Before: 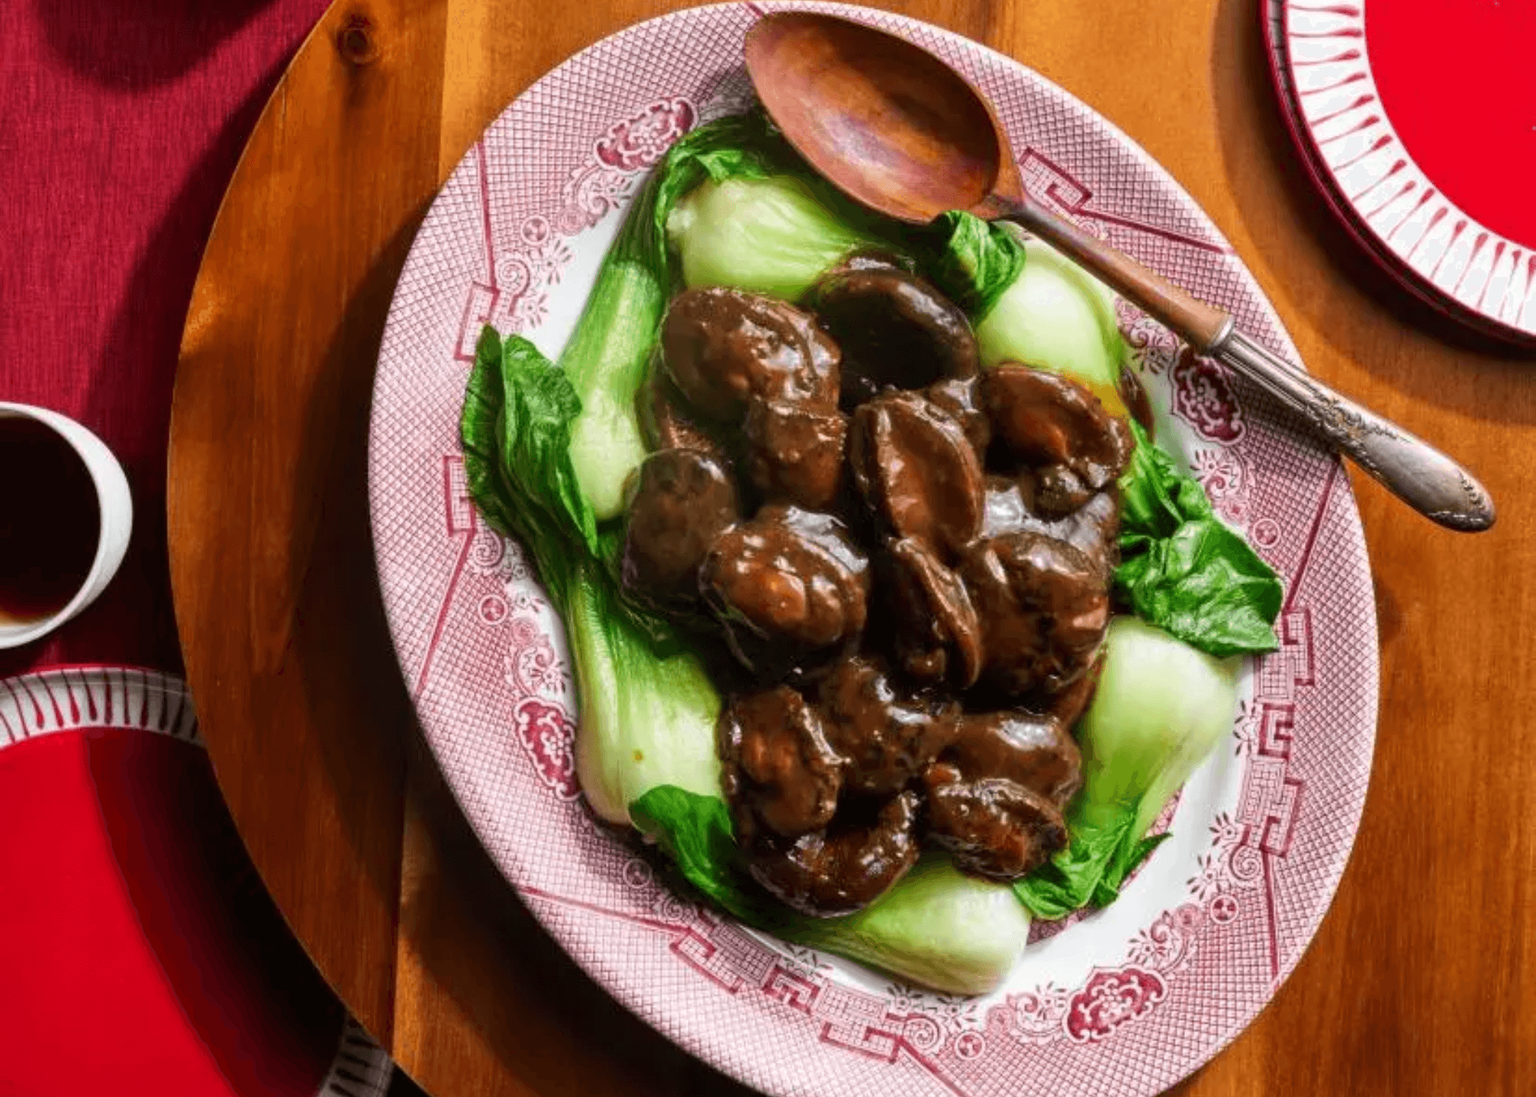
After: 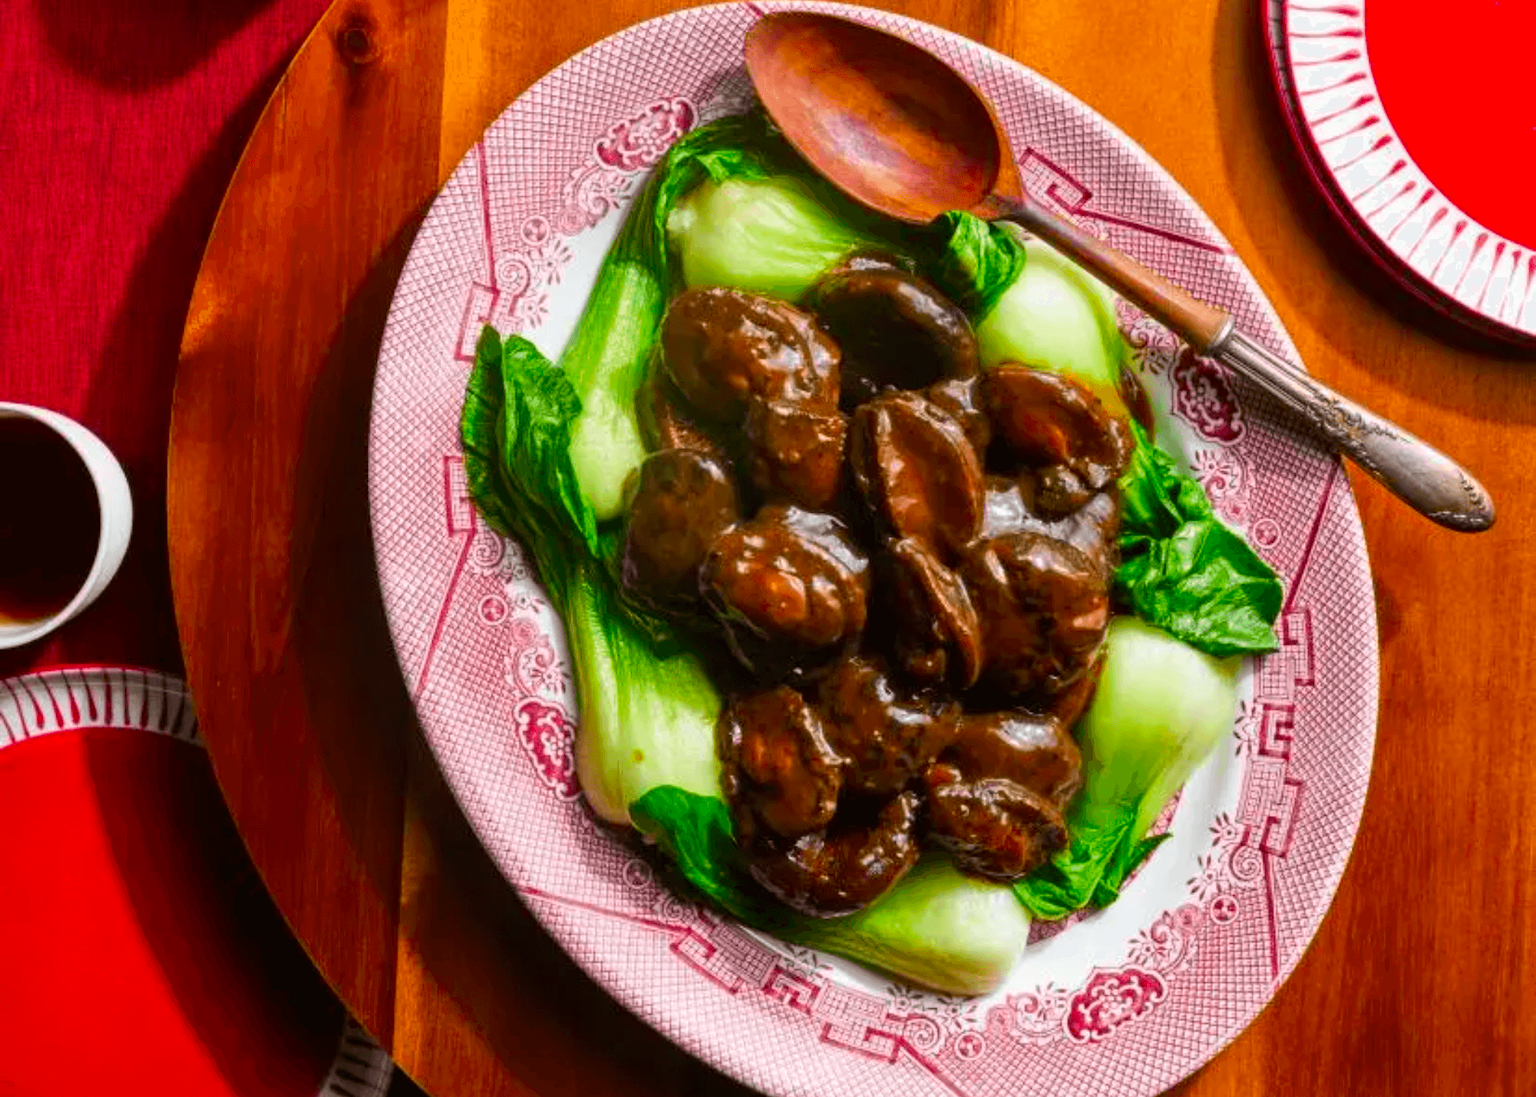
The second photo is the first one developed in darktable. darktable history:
color balance: output saturation 120%
contrast brightness saturation: saturation 0.18
